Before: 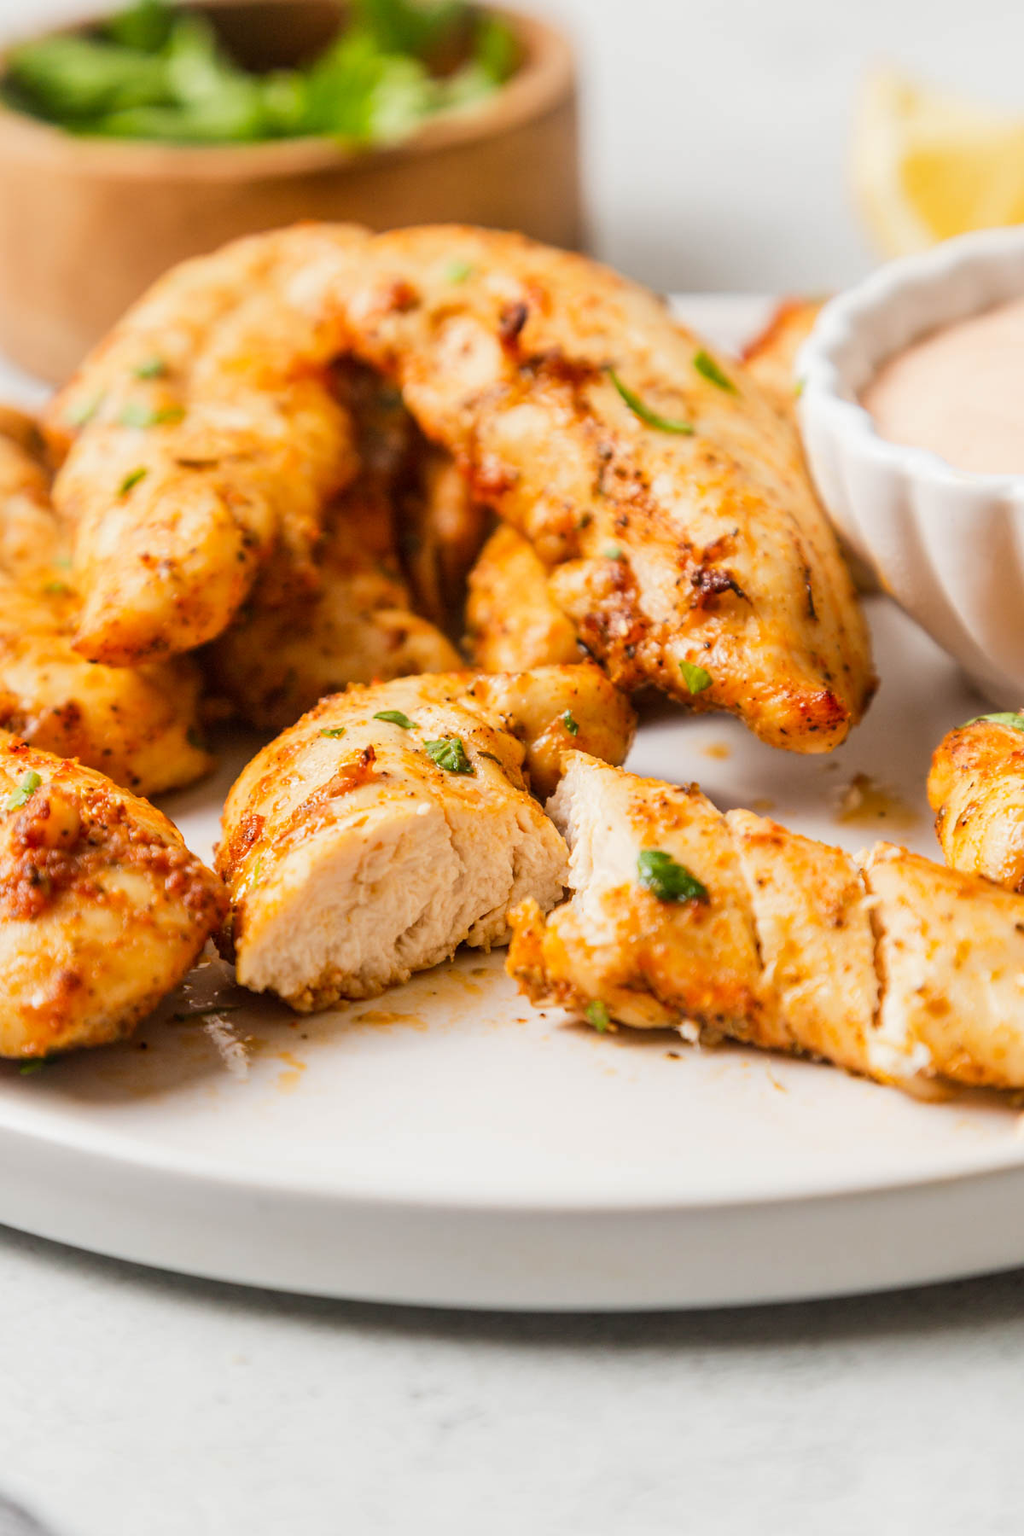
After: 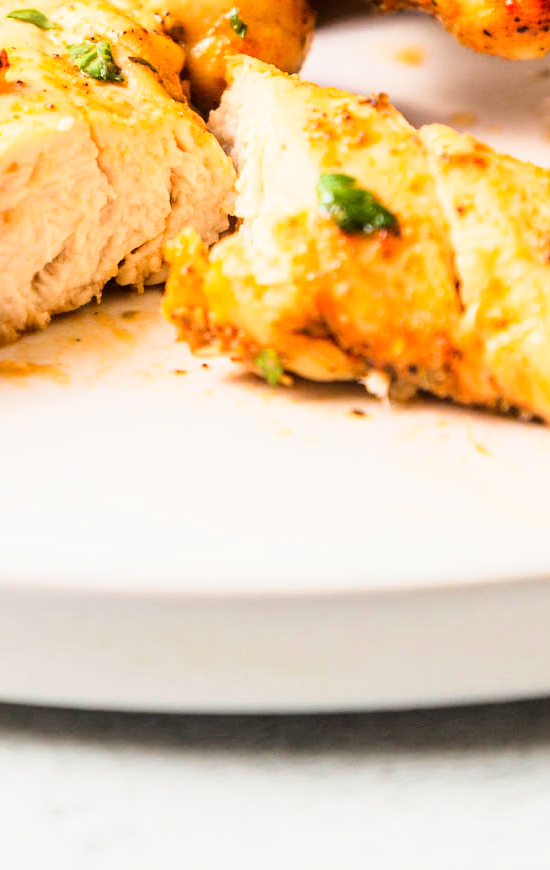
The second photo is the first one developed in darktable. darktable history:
base curve: curves: ch0 [(0, 0) (0.028, 0.03) (0.121, 0.232) (0.46, 0.748) (0.859, 0.968) (1, 1)]
crop: left 35.976%, top 45.819%, right 18.162%, bottom 5.807%
levels: levels [0, 0.499, 1]
